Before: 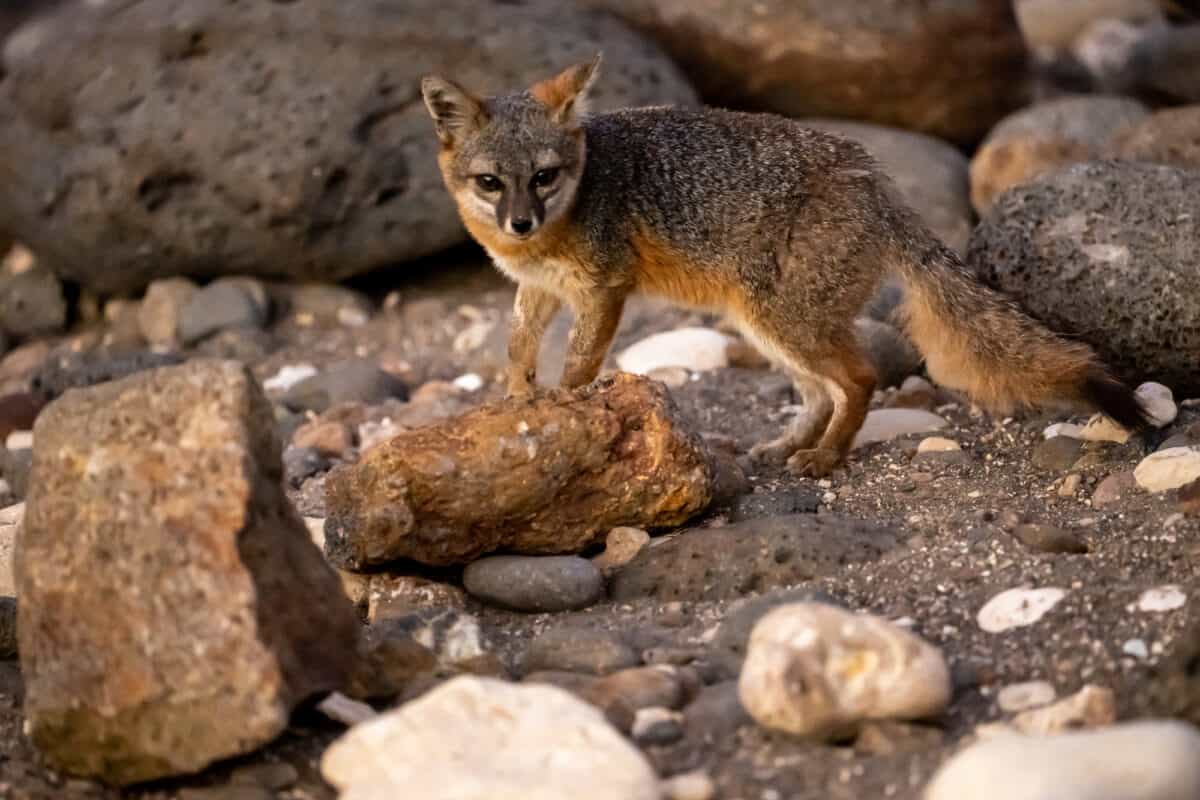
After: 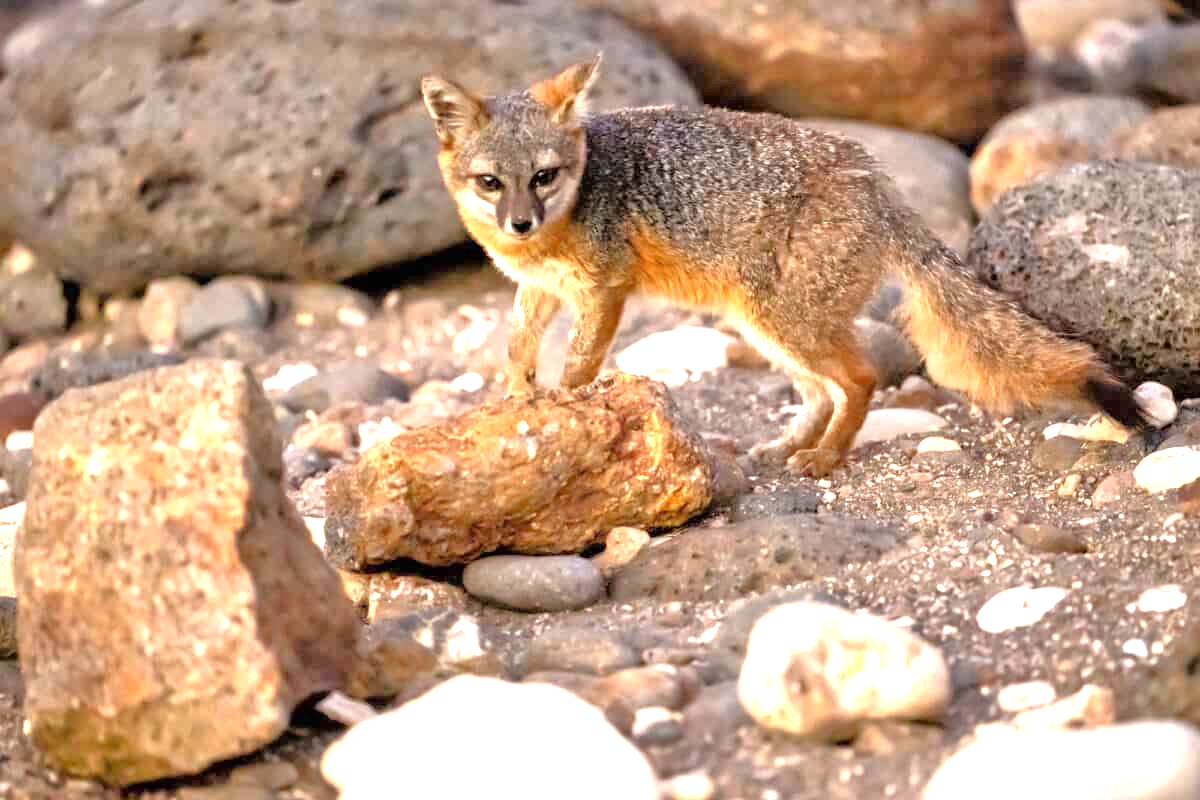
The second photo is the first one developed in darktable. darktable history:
exposure: black level correction 0, exposure 1.45 EV, compensate exposure bias true, compensate highlight preservation false
tone equalizer: -7 EV 0.15 EV, -6 EV 0.6 EV, -5 EV 1.15 EV, -4 EV 1.33 EV, -3 EV 1.15 EV, -2 EV 0.6 EV, -1 EV 0.15 EV, mask exposure compensation -0.5 EV
